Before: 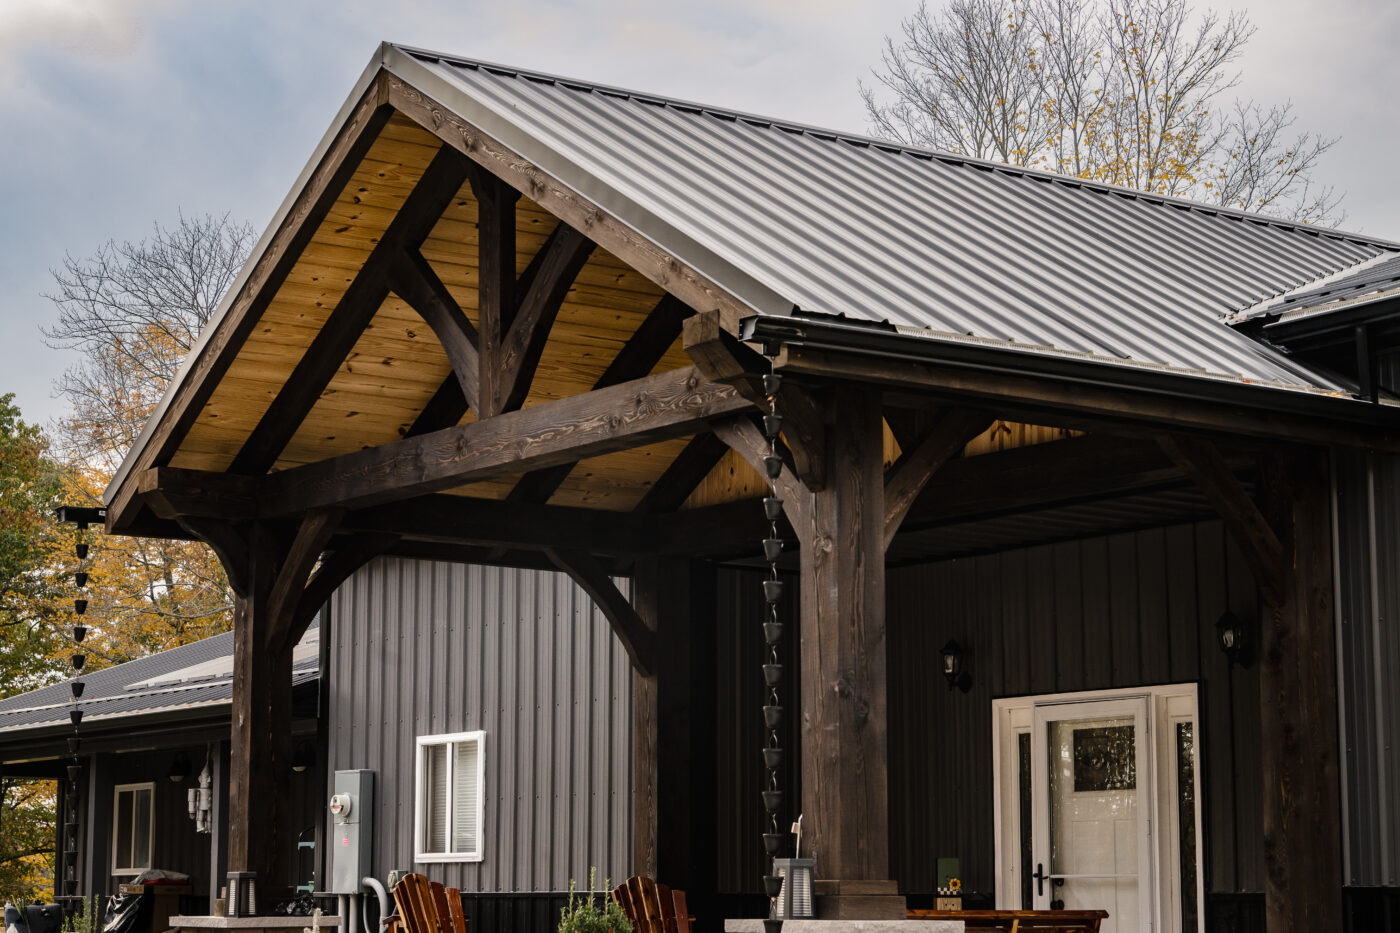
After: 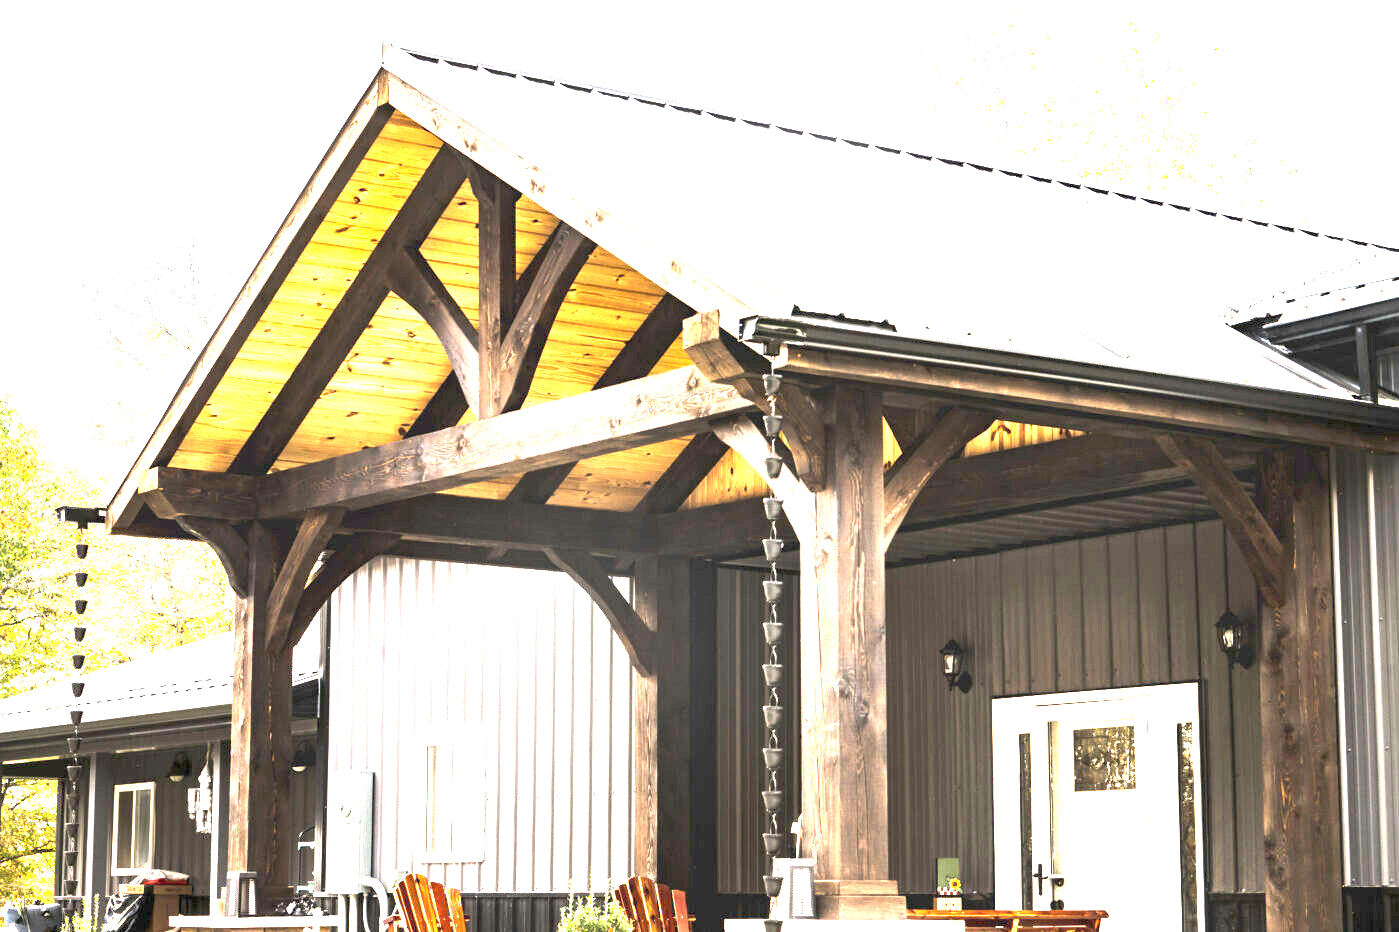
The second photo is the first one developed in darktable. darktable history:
exposure: black level correction 0, exposure 4.093 EV, compensate highlight preservation false
